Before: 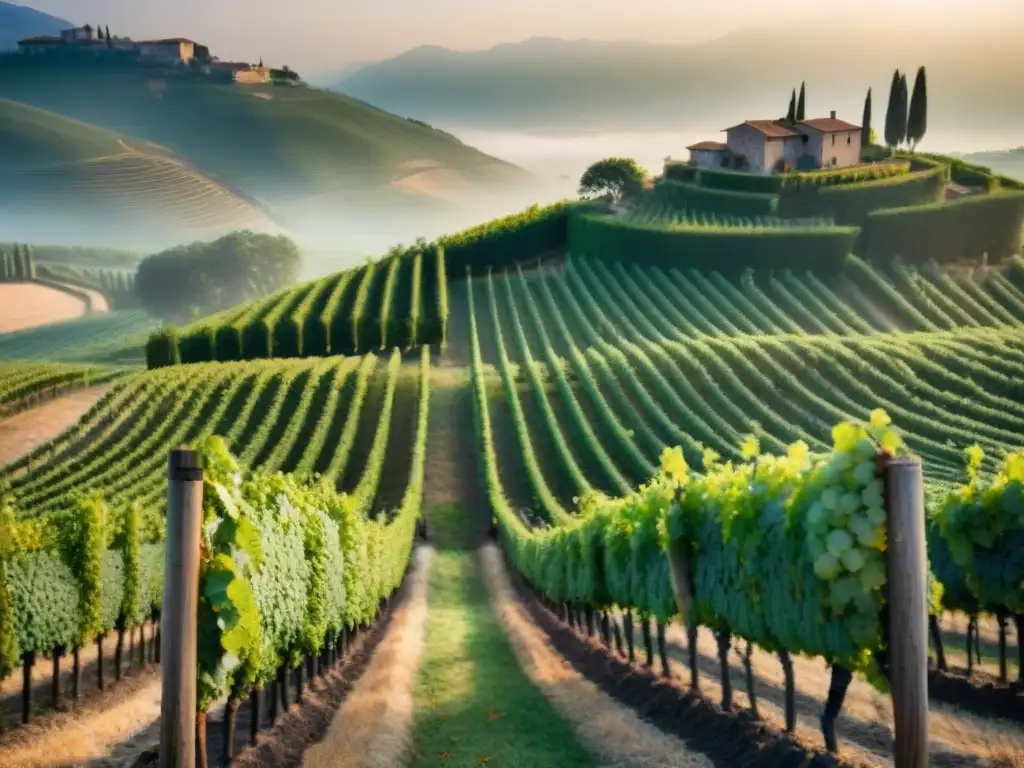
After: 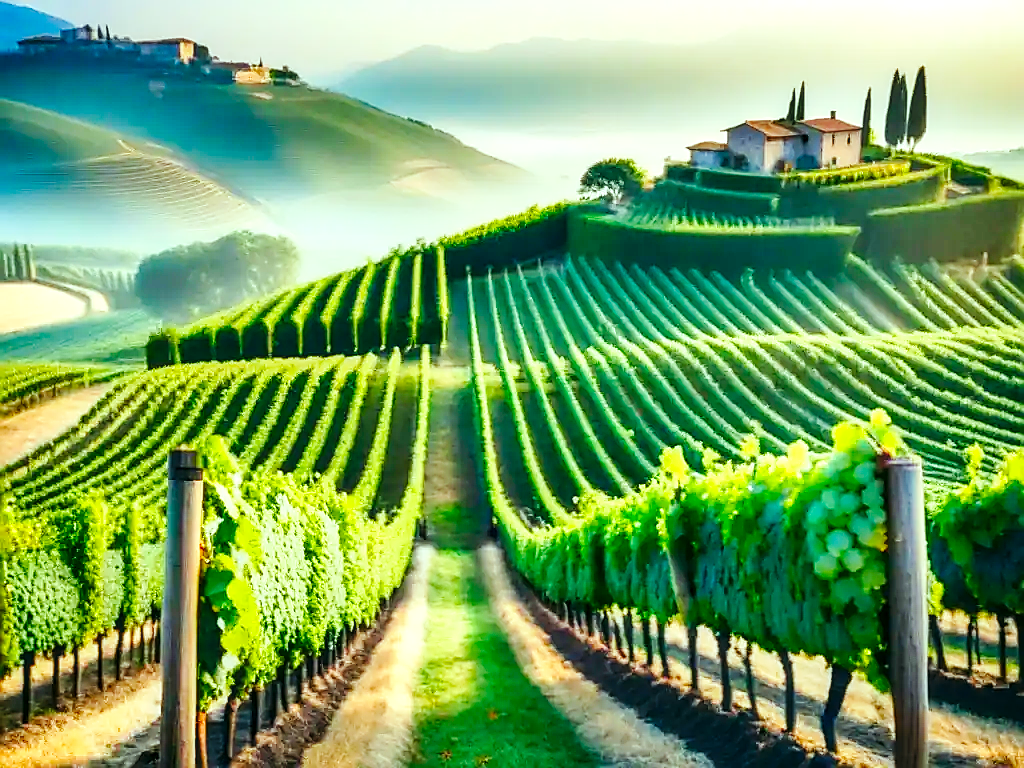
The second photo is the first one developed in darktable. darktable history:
exposure: exposure 0.6 EV, compensate highlight preservation false
base curve: curves: ch0 [(0, 0) (0.032, 0.025) (0.121, 0.166) (0.206, 0.329) (0.605, 0.79) (1, 1)], preserve colors none
sharpen: radius 1.4, amount 1.25, threshold 0.7
color correction: highlights a* -7.33, highlights b* 1.26, shadows a* -3.55, saturation 1.4
local contrast: on, module defaults
